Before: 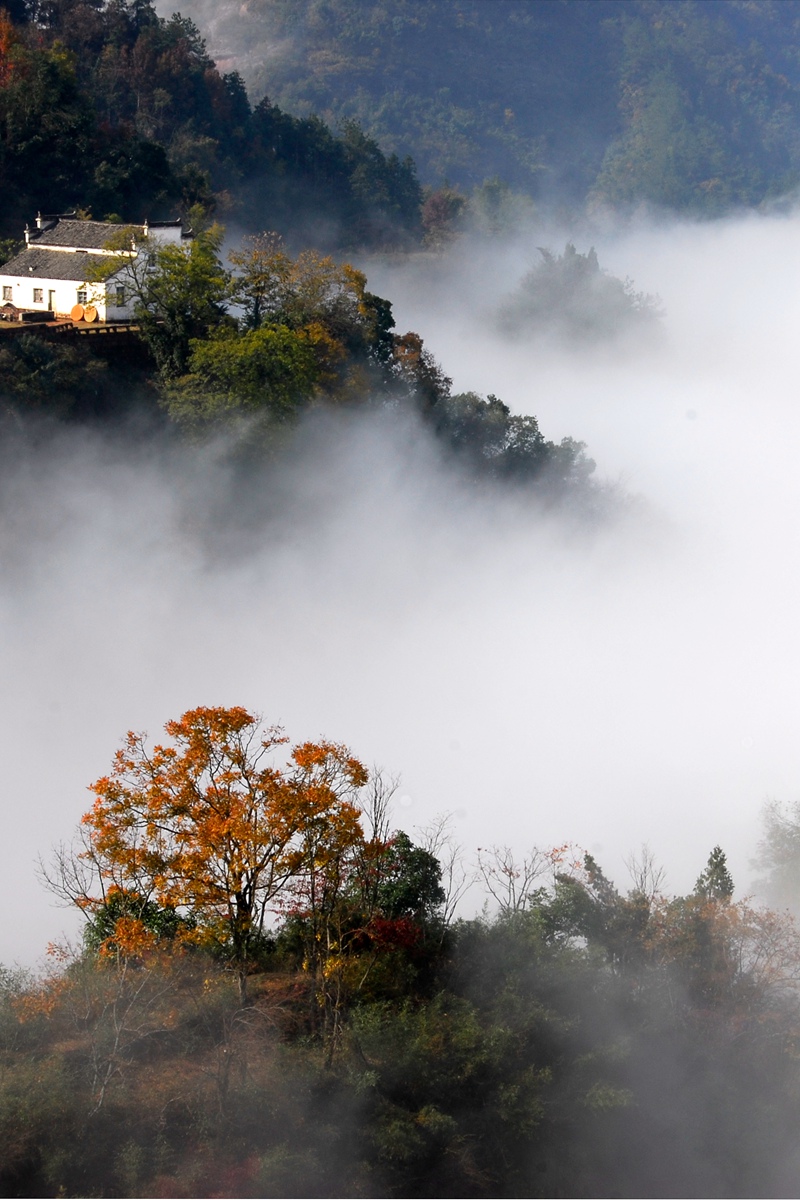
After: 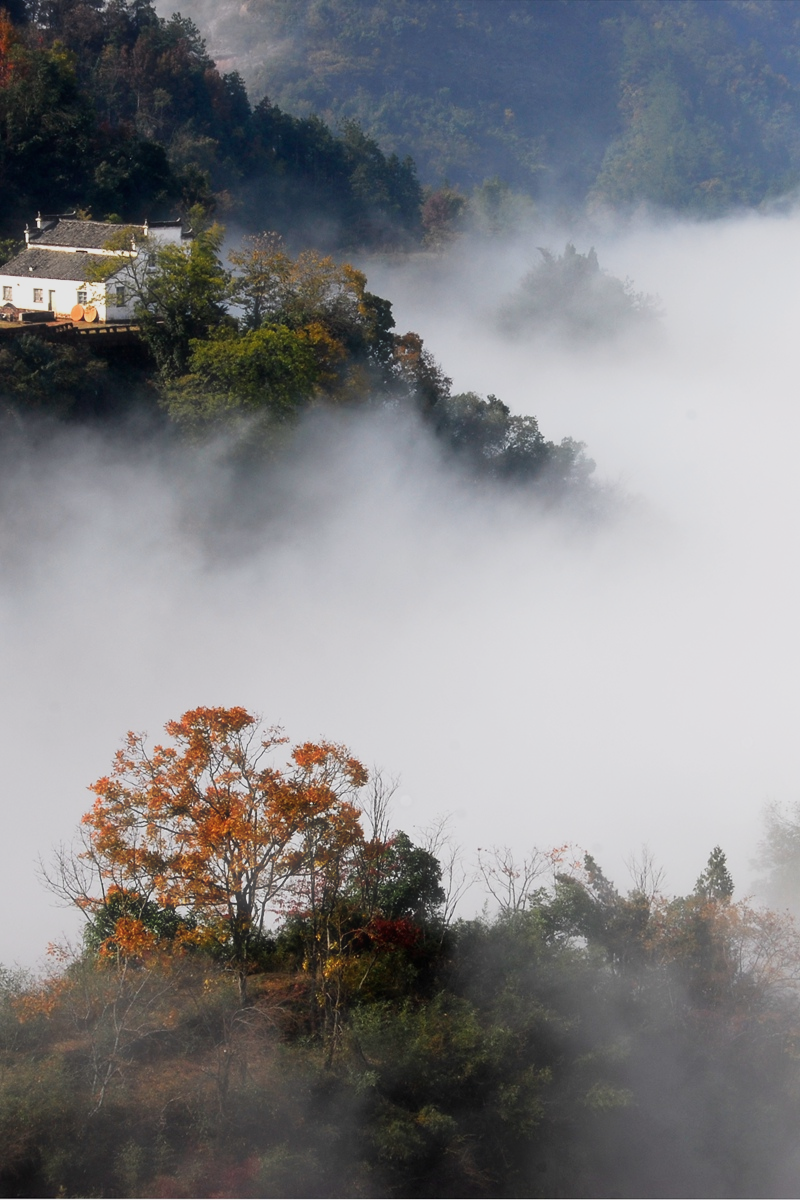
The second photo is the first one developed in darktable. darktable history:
haze removal: strength -0.1, adaptive false
sigmoid: contrast 1.22, skew 0.65
